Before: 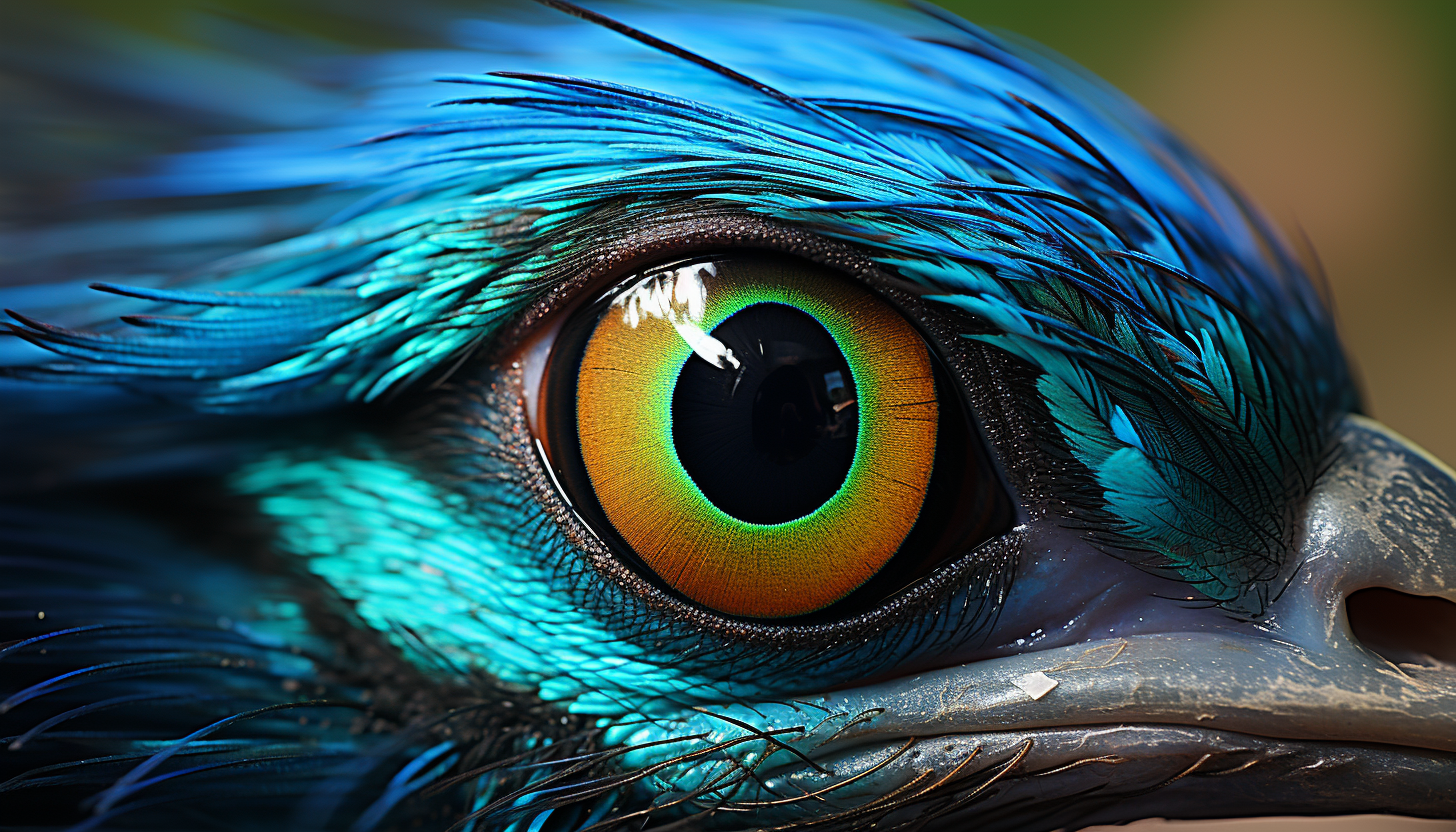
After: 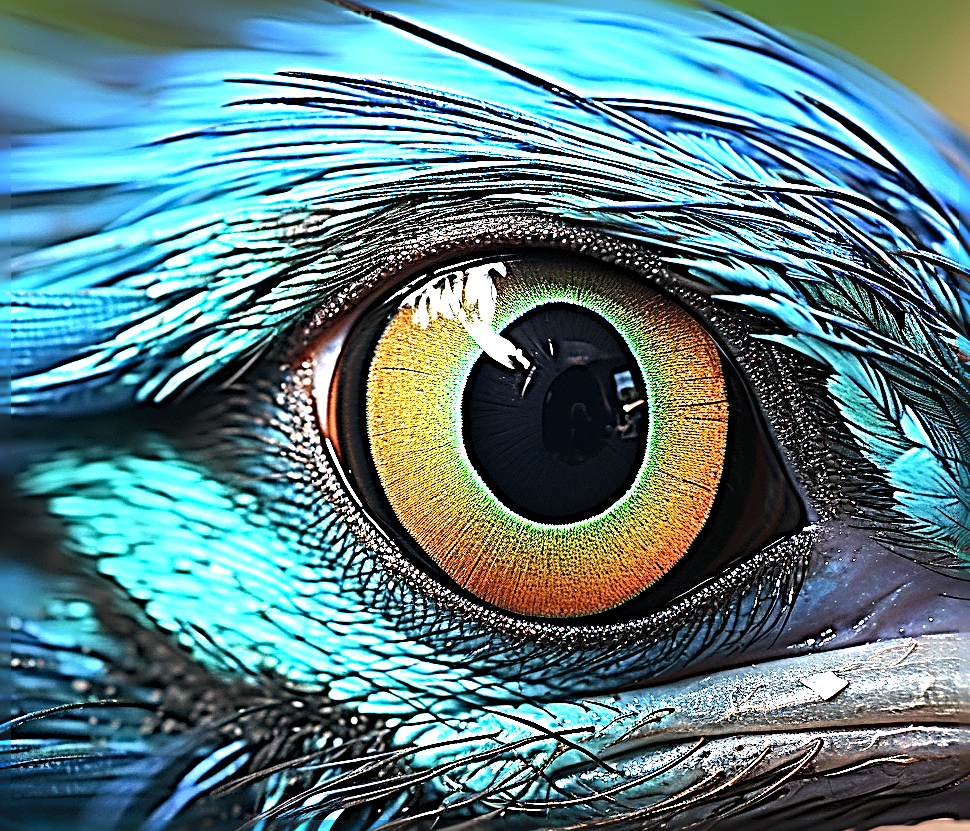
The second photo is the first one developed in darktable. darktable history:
sharpen: radius 4.001, amount 2
shadows and highlights: radius 110.86, shadows 51.09, white point adjustment 9.16, highlights -4.17, highlights color adjustment 32.2%, soften with gaussian
exposure: black level correction 0, exposure 1 EV, compensate exposure bias true, compensate highlight preservation false
crop and rotate: left 14.436%, right 18.898%
